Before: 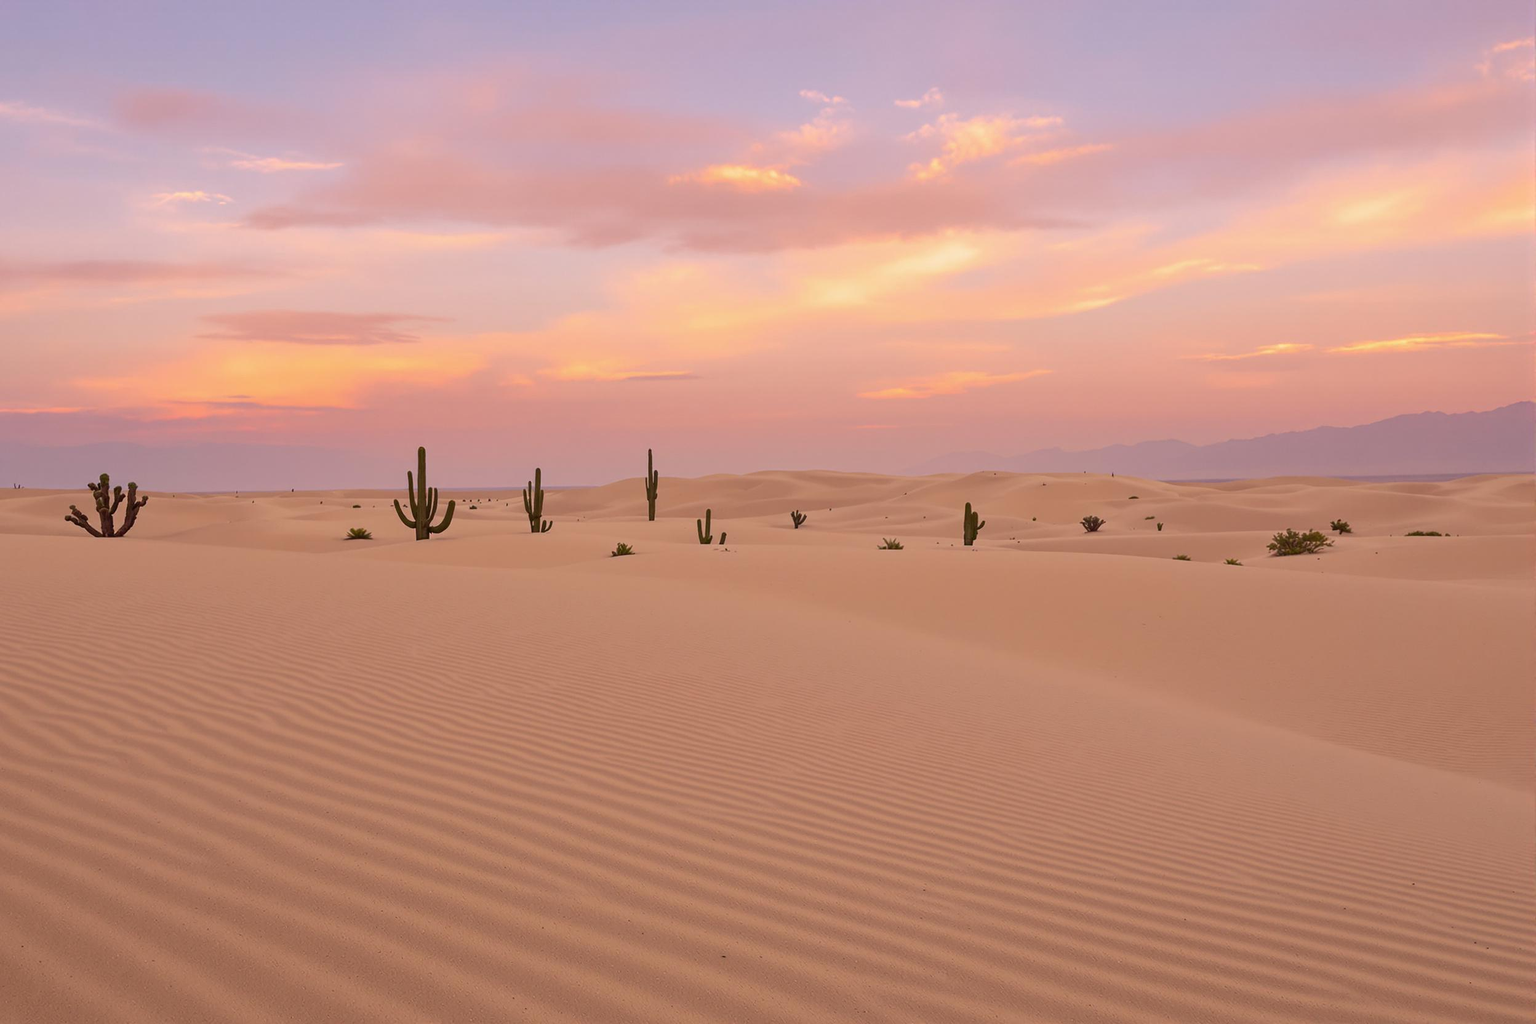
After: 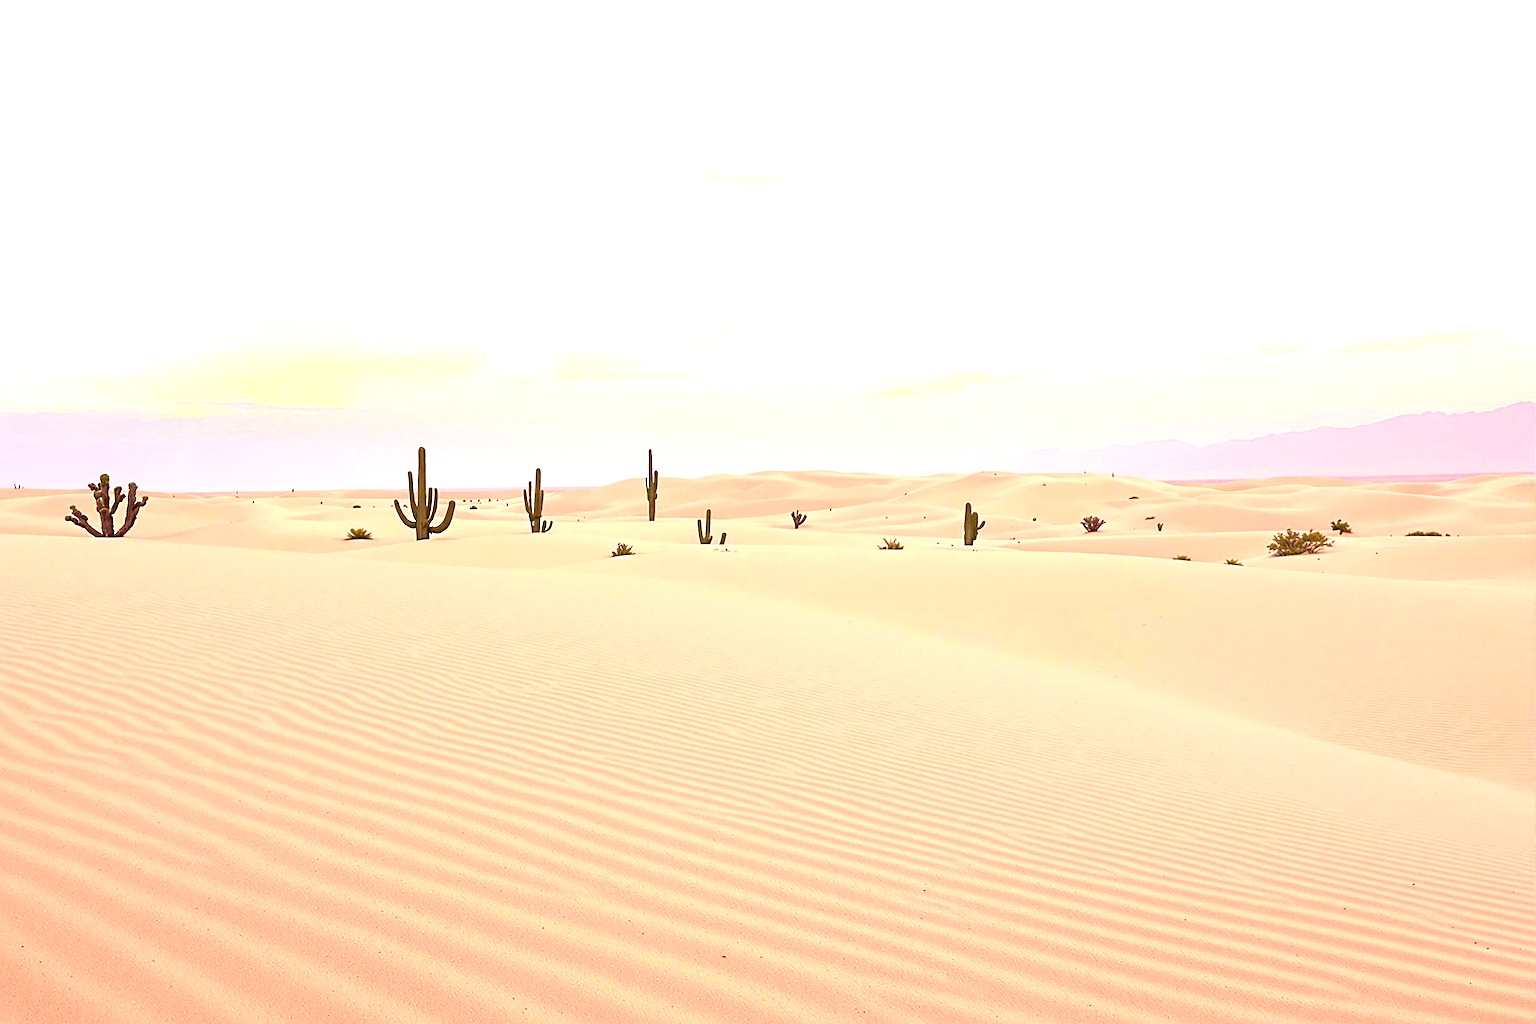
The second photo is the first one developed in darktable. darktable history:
sharpen: radius 2.767
exposure: black level correction 0.001, exposure 1.84 EV, compensate highlight preservation false
